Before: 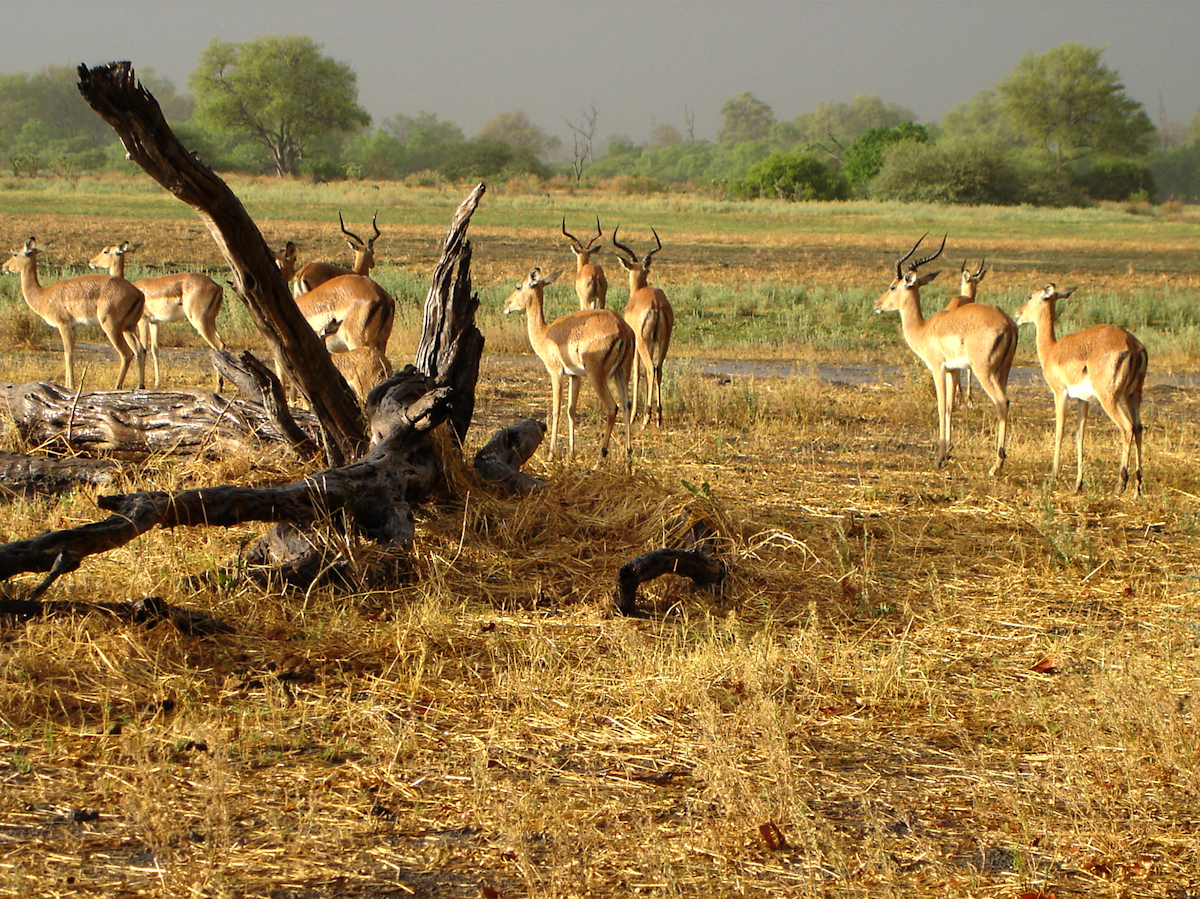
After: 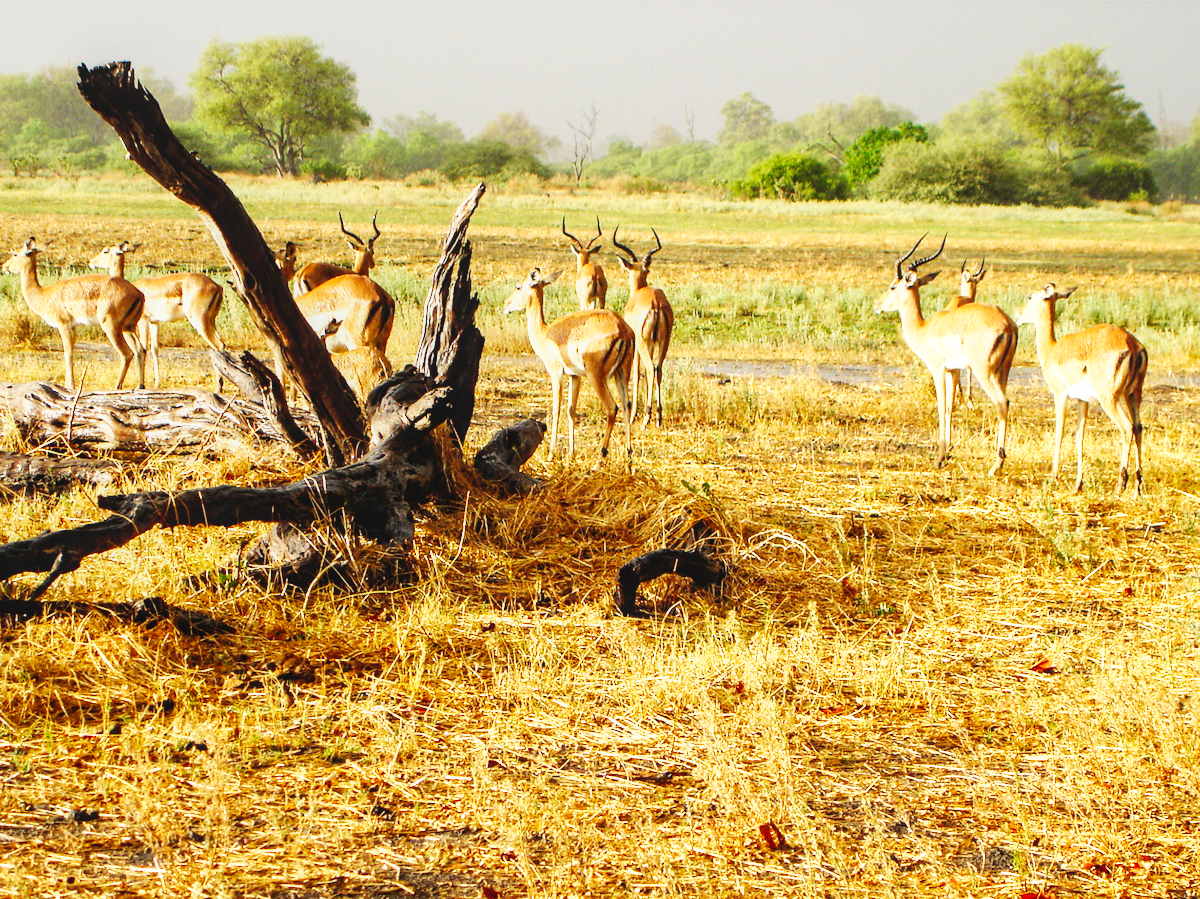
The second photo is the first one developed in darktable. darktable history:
local contrast: detail 109%
base curve: curves: ch0 [(0, 0) (0.007, 0.004) (0.027, 0.03) (0.046, 0.07) (0.207, 0.54) (0.442, 0.872) (0.673, 0.972) (1, 1)], preserve colors none
